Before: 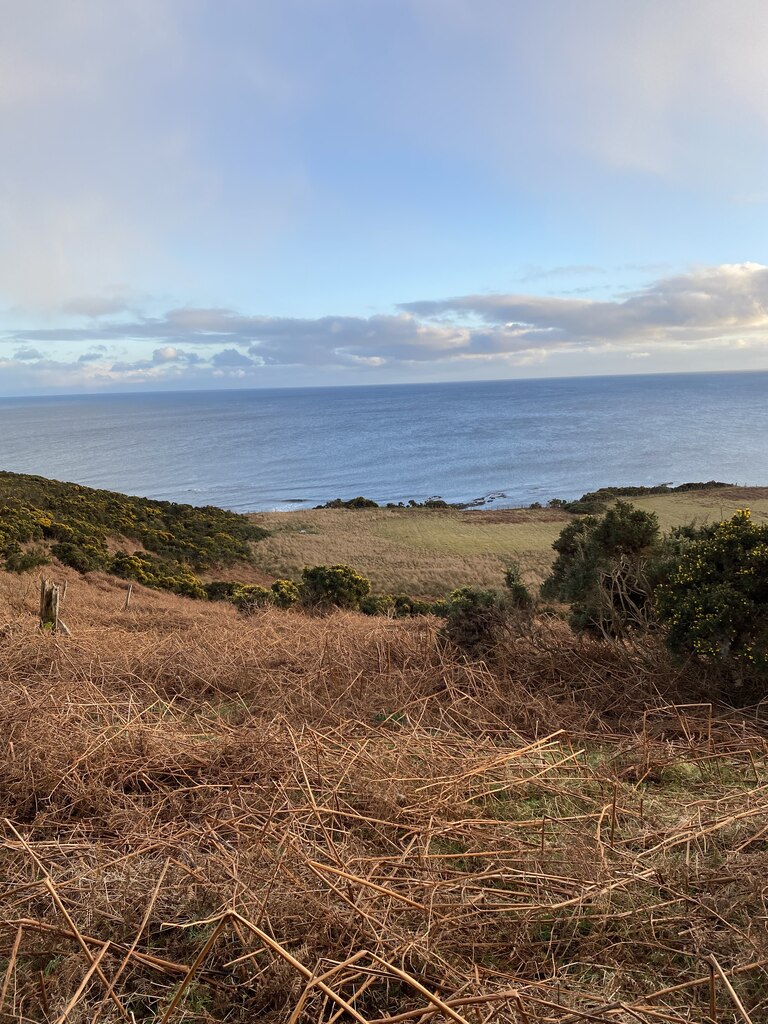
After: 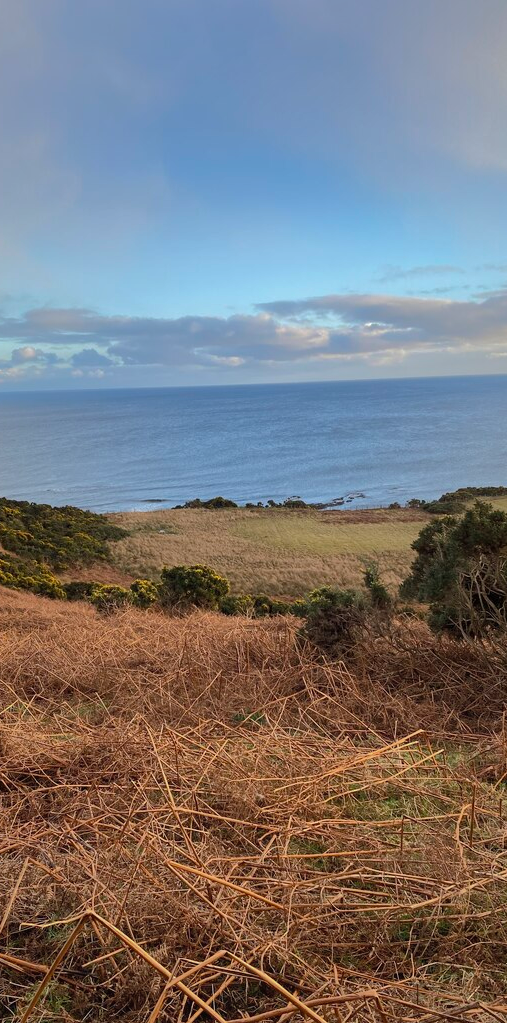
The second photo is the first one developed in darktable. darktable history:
shadows and highlights: shadows 25, highlights -70
crop and rotate: left 18.442%, right 15.508%
bloom: on, module defaults
